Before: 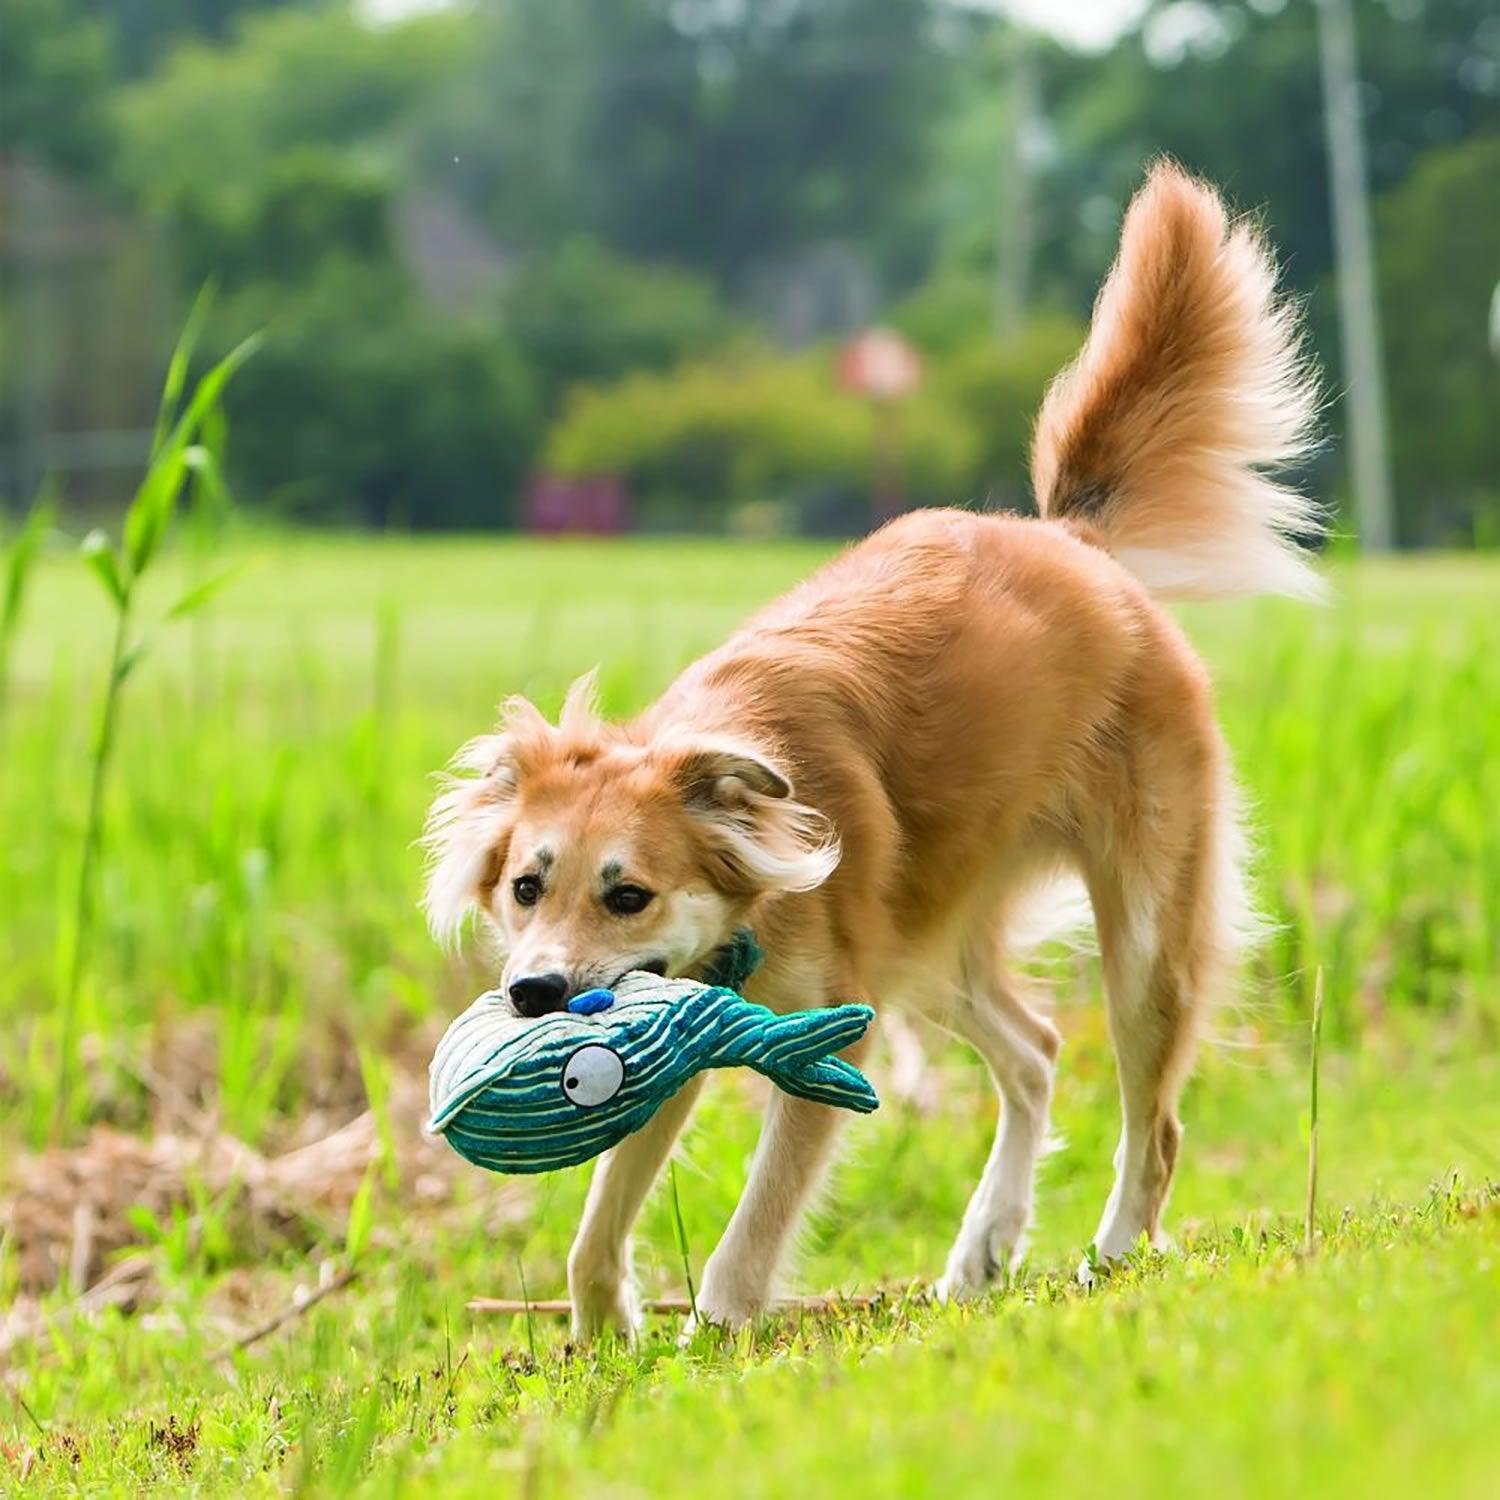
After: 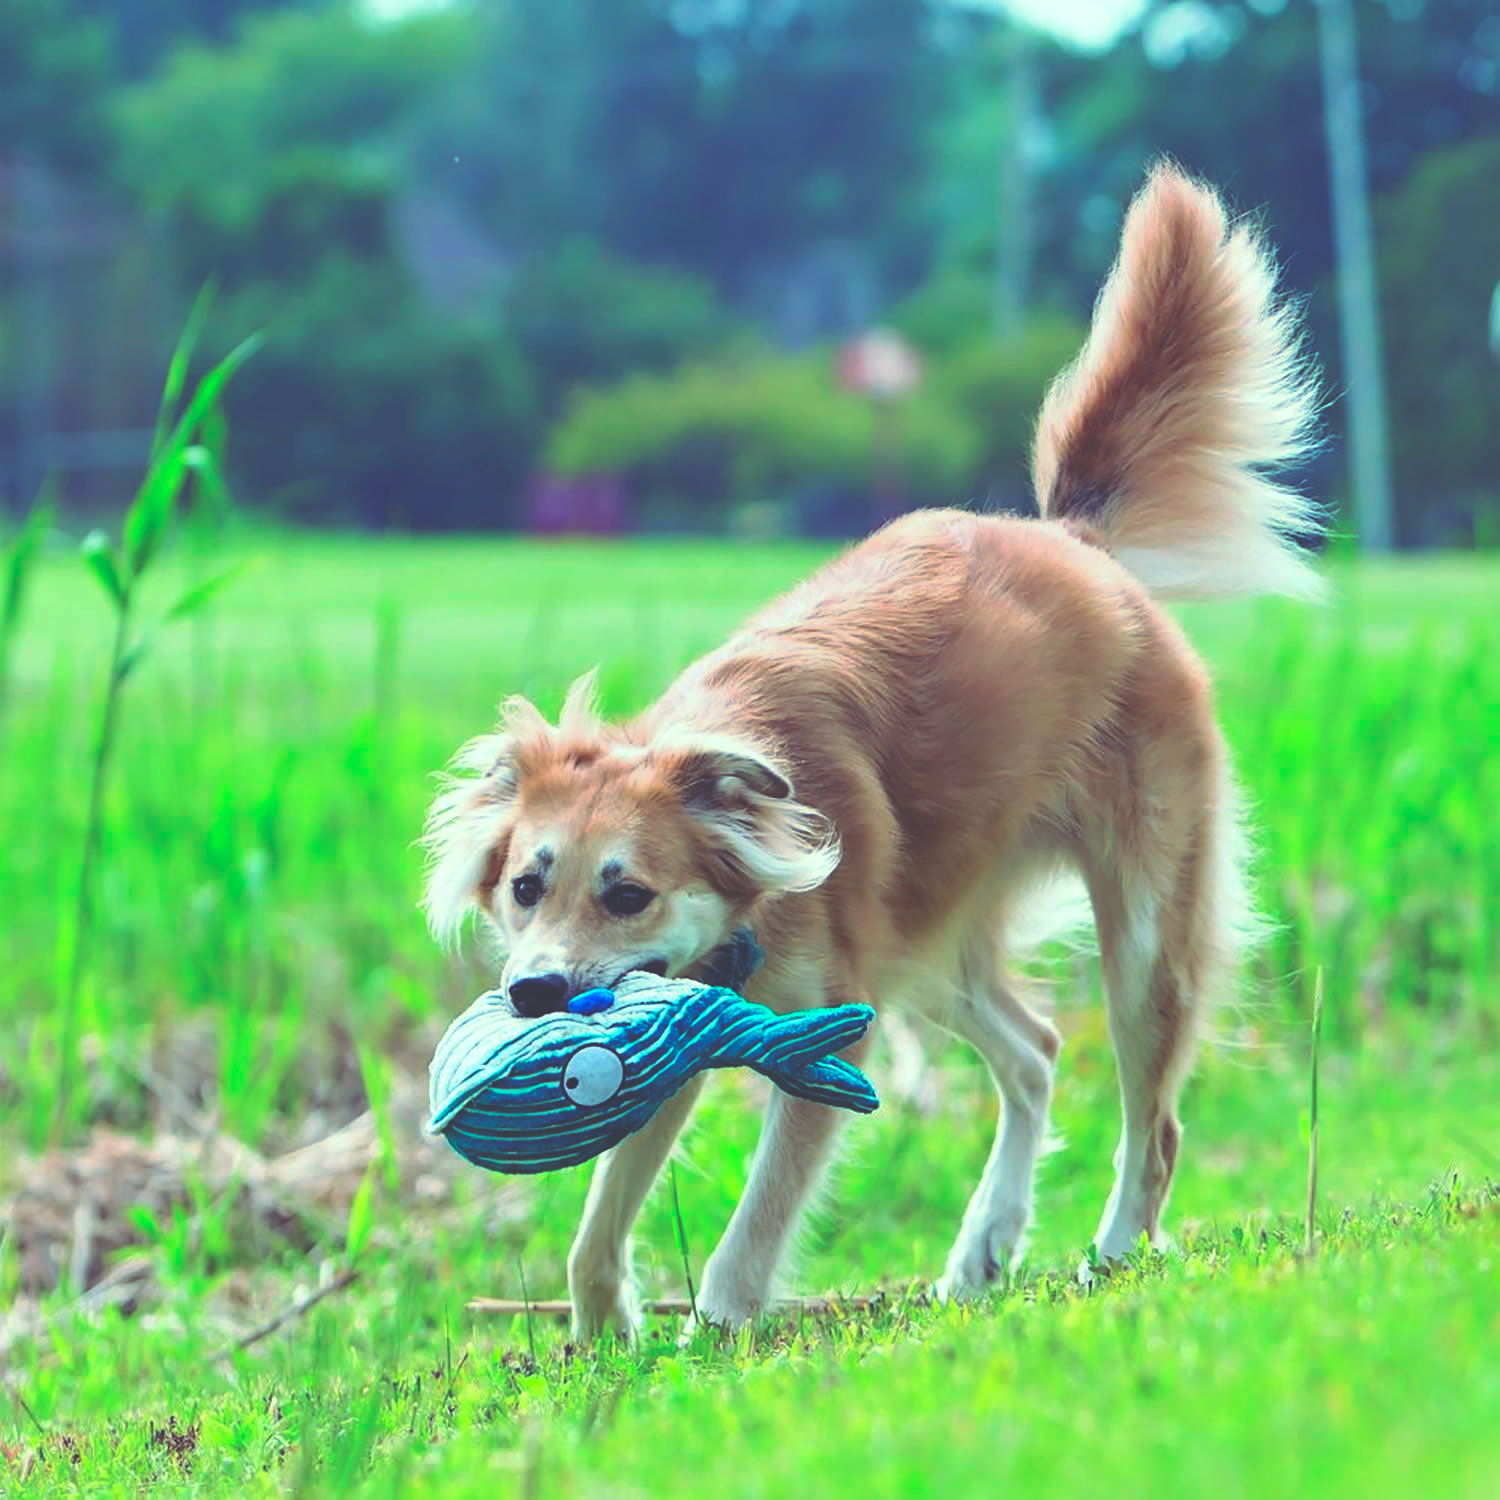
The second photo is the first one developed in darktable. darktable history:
contrast brightness saturation: contrast 0.07, brightness 0.08, saturation 0.18
rgb curve: curves: ch0 [(0, 0.186) (0.314, 0.284) (0.576, 0.466) (0.805, 0.691) (0.936, 0.886)]; ch1 [(0, 0.186) (0.314, 0.284) (0.581, 0.534) (0.771, 0.746) (0.936, 0.958)]; ch2 [(0, 0.216) (0.275, 0.39) (1, 1)], mode RGB, independent channels, compensate middle gray true, preserve colors none
